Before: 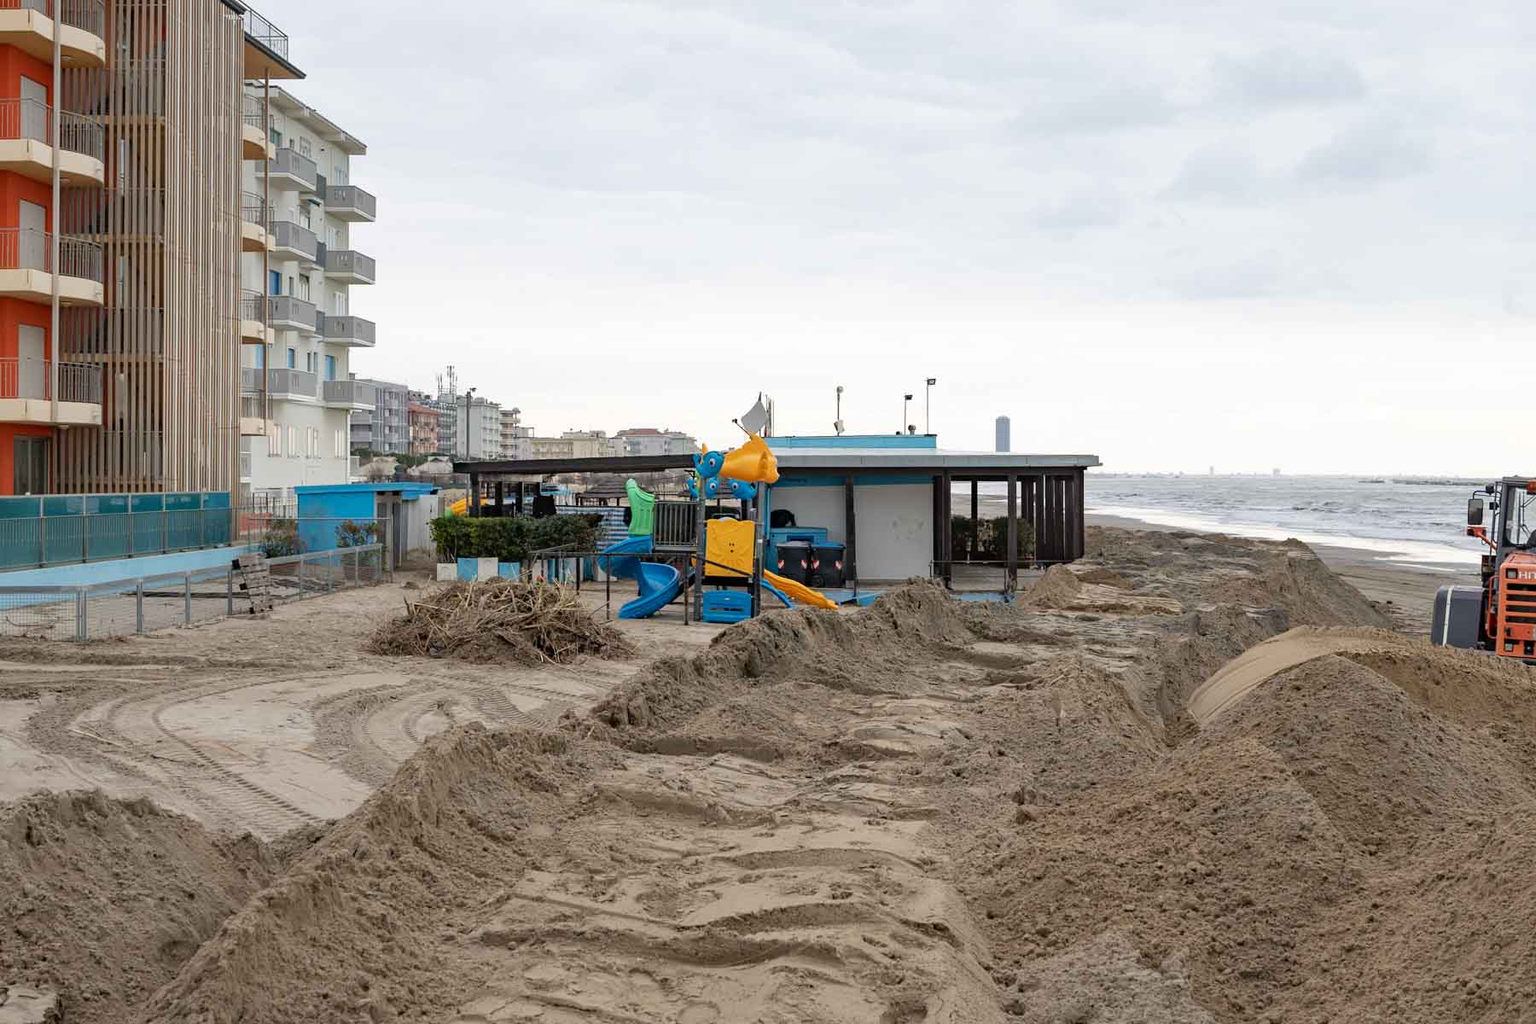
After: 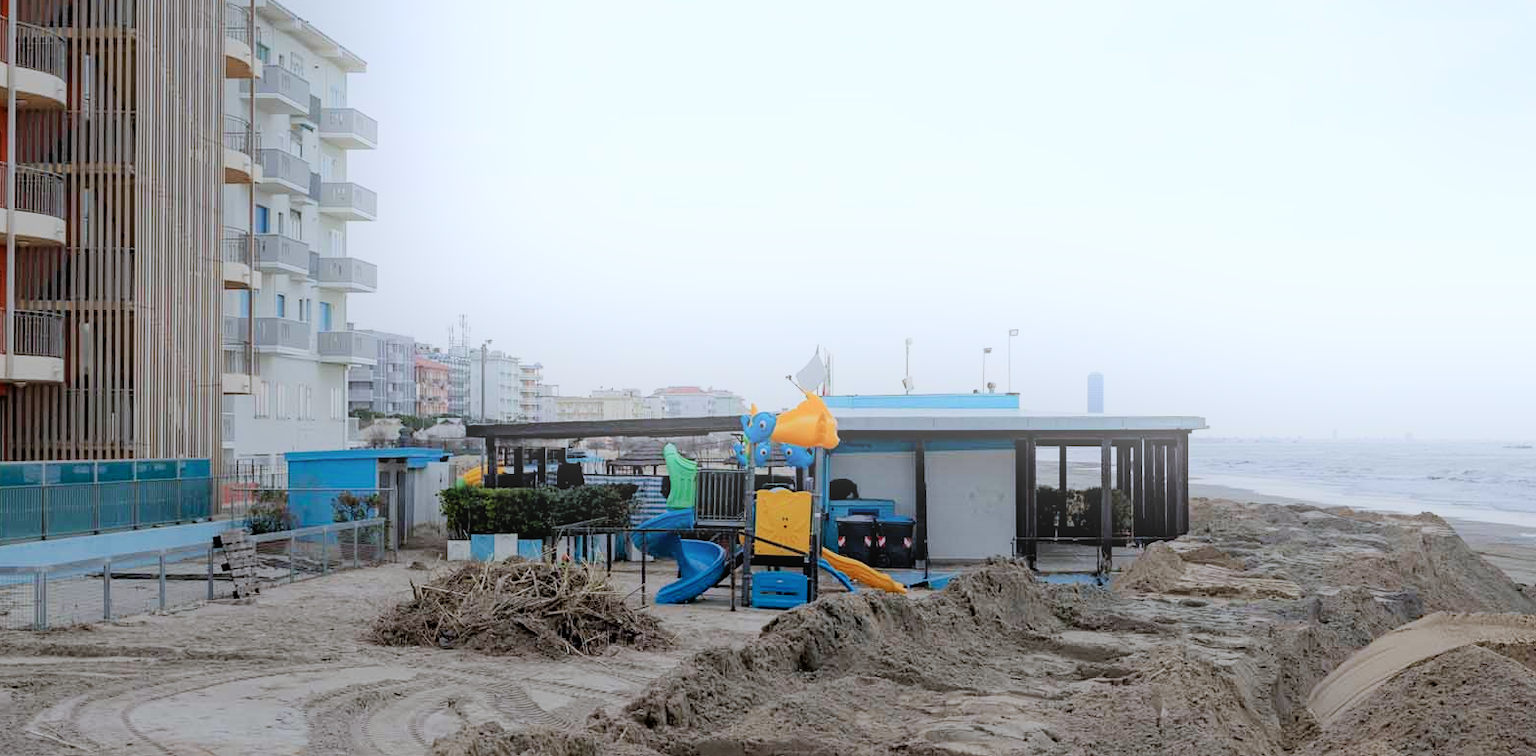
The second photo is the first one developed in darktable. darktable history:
crop: left 3.015%, top 8.969%, right 9.647%, bottom 26.457%
filmic rgb: black relative exposure -6.98 EV, white relative exposure 5.63 EV, hardness 2.86
color calibration: x 0.372, y 0.386, temperature 4283.97 K
bloom: on, module defaults
